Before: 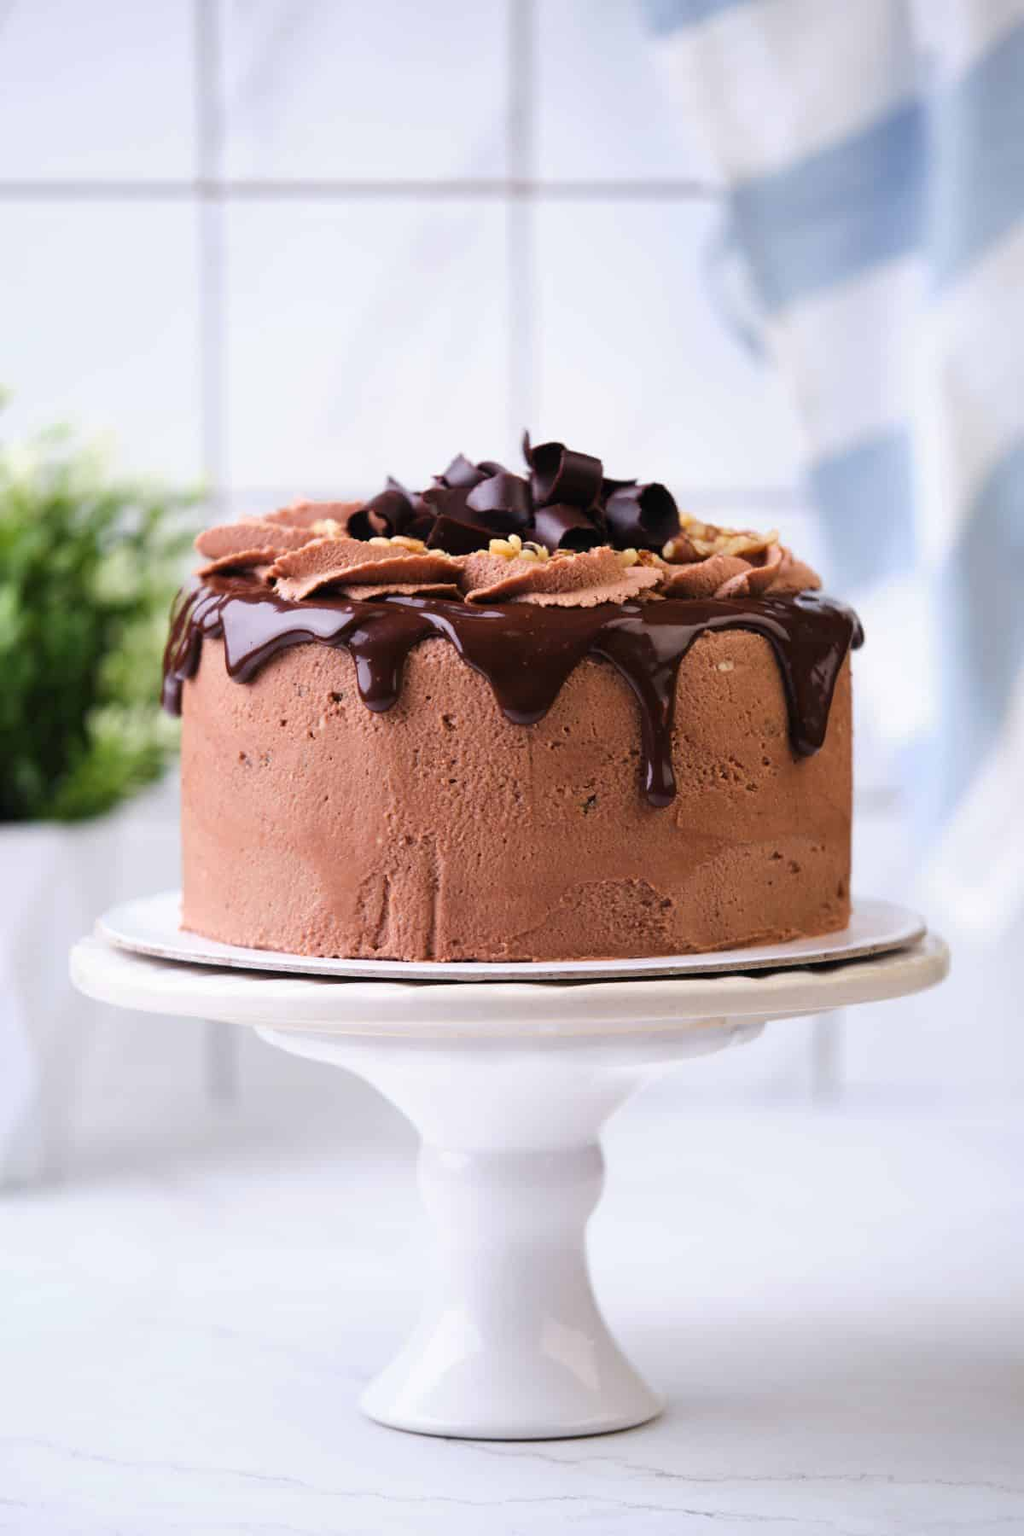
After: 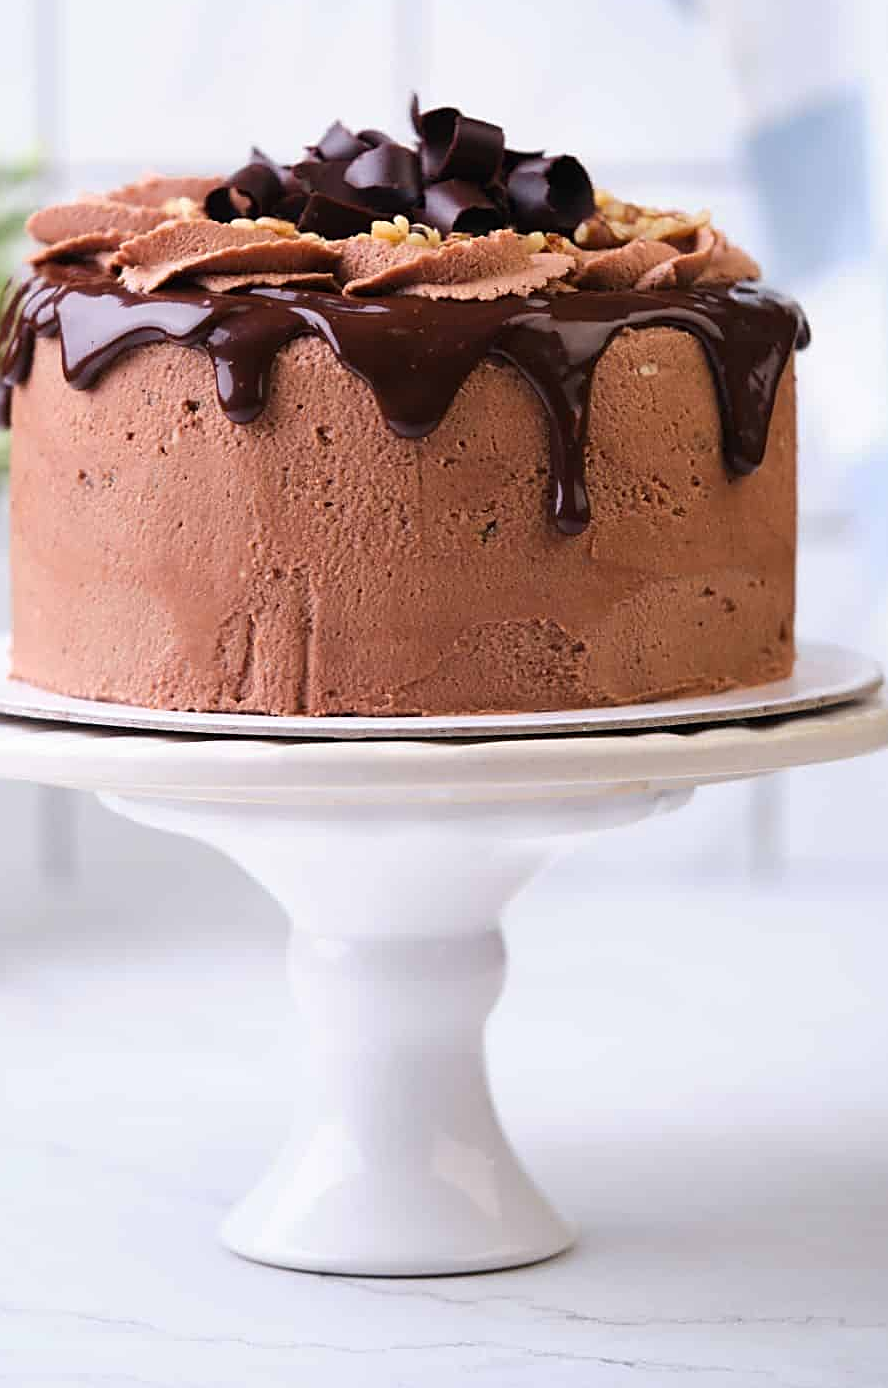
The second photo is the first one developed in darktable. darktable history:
sharpen: on, module defaults
crop: left 16.871%, top 22.857%, right 9.116%
